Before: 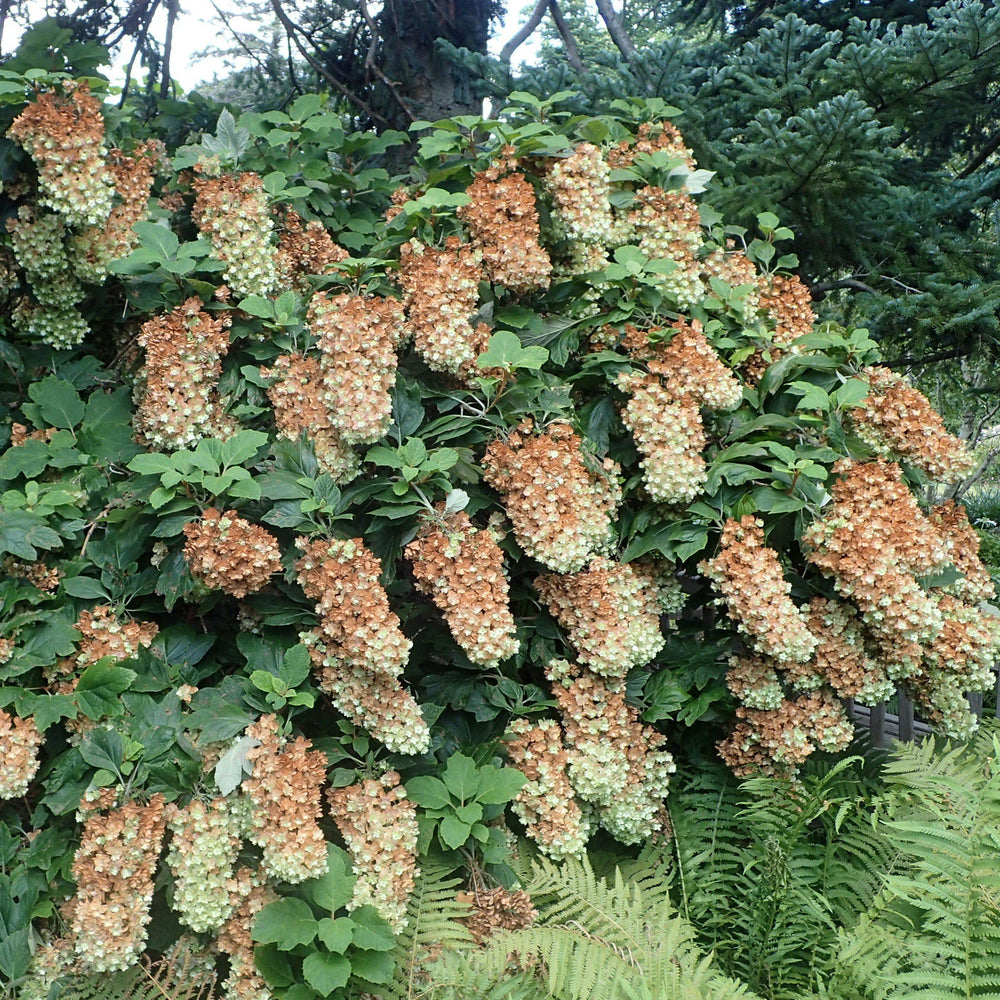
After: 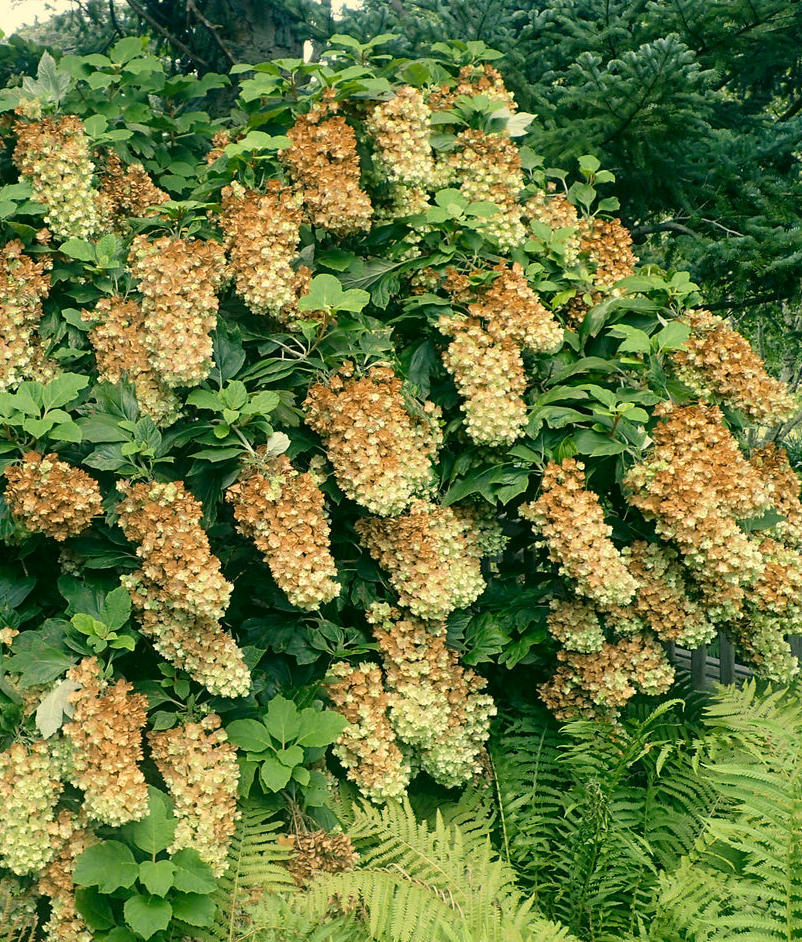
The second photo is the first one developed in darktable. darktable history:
crop and rotate: left 17.959%, top 5.771%, right 1.742%
color correction: highlights a* 5.3, highlights b* 24.26, shadows a* -15.58, shadows b* 4.02
